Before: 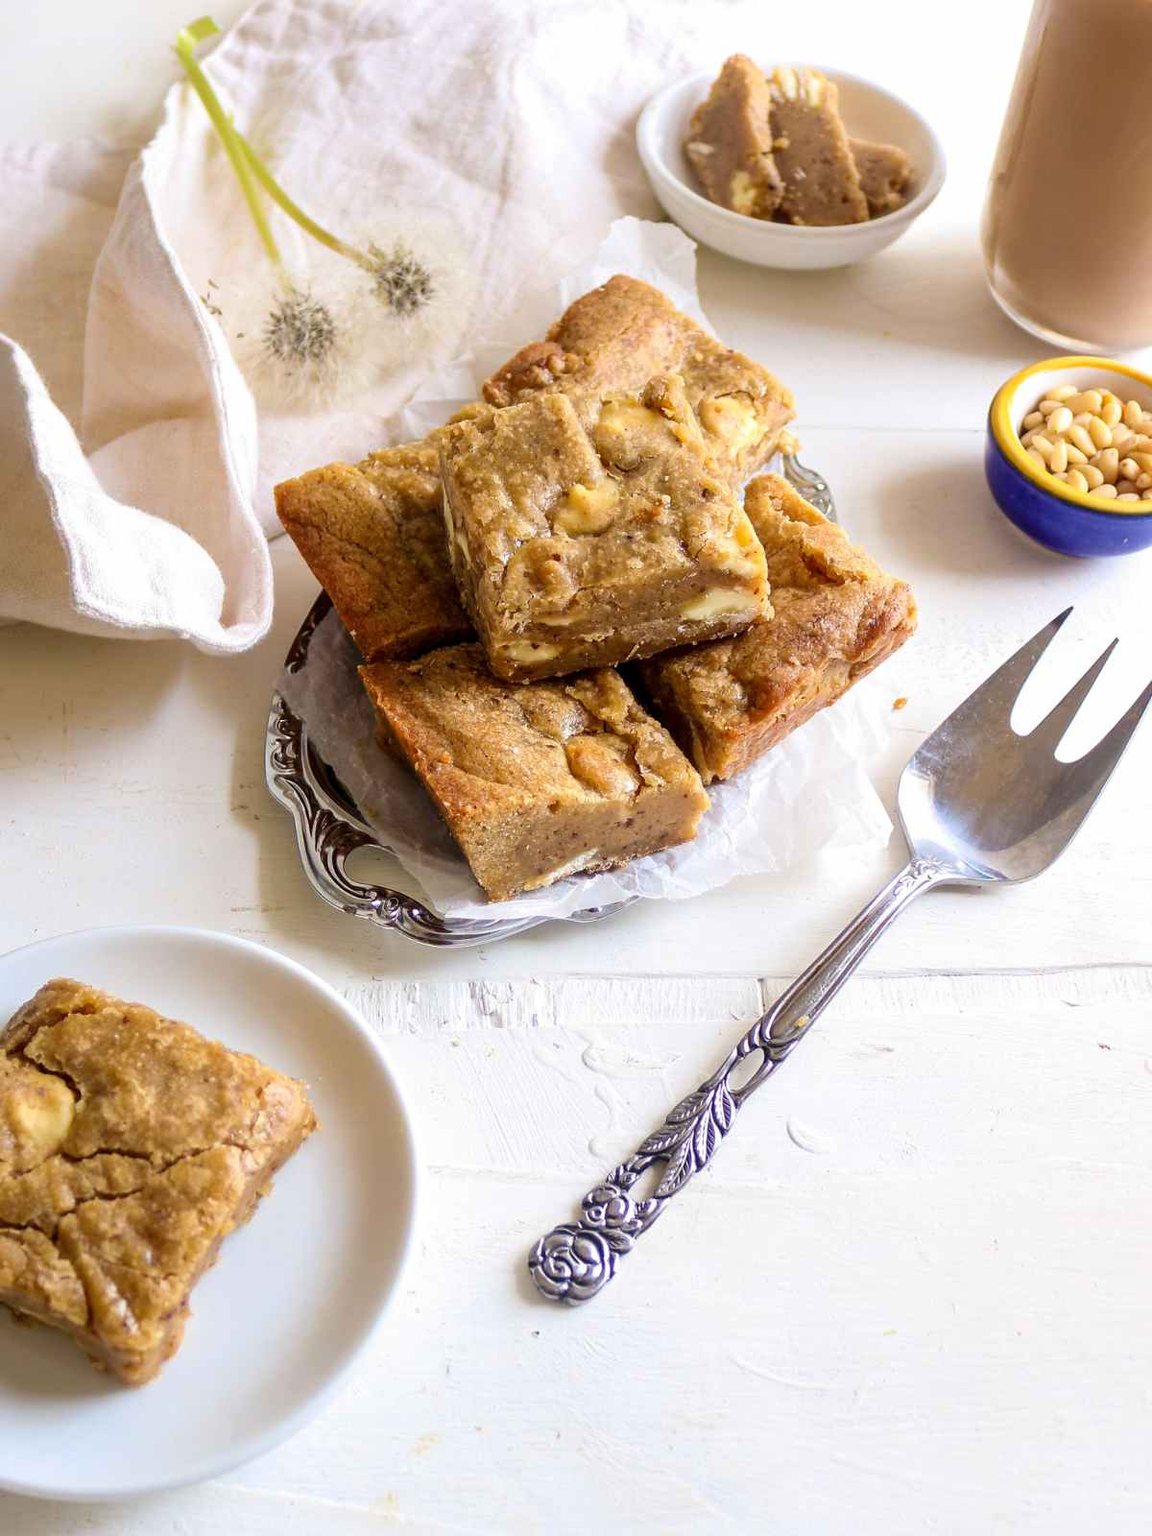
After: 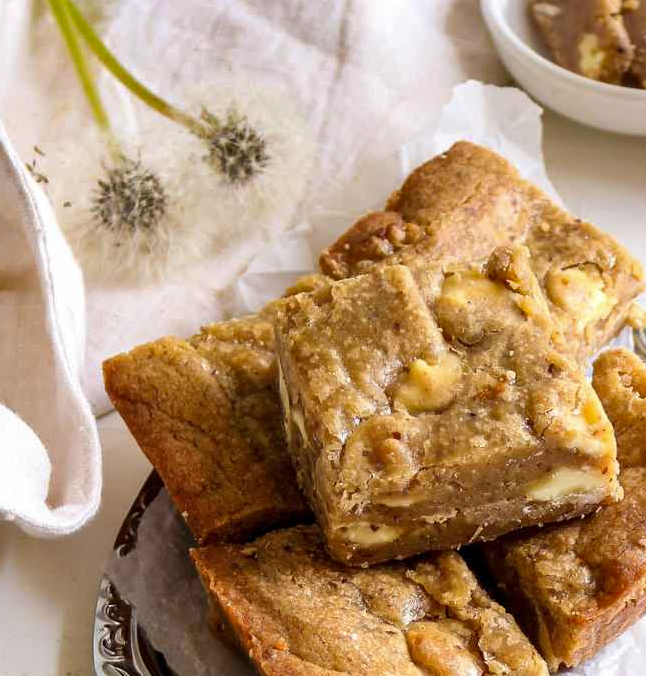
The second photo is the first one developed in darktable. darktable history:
shadows and highlights: radius 133.83, soften with gaussian
crop: left 15.306%, top 9.065%, right 30.789%, bottom 48.638%
